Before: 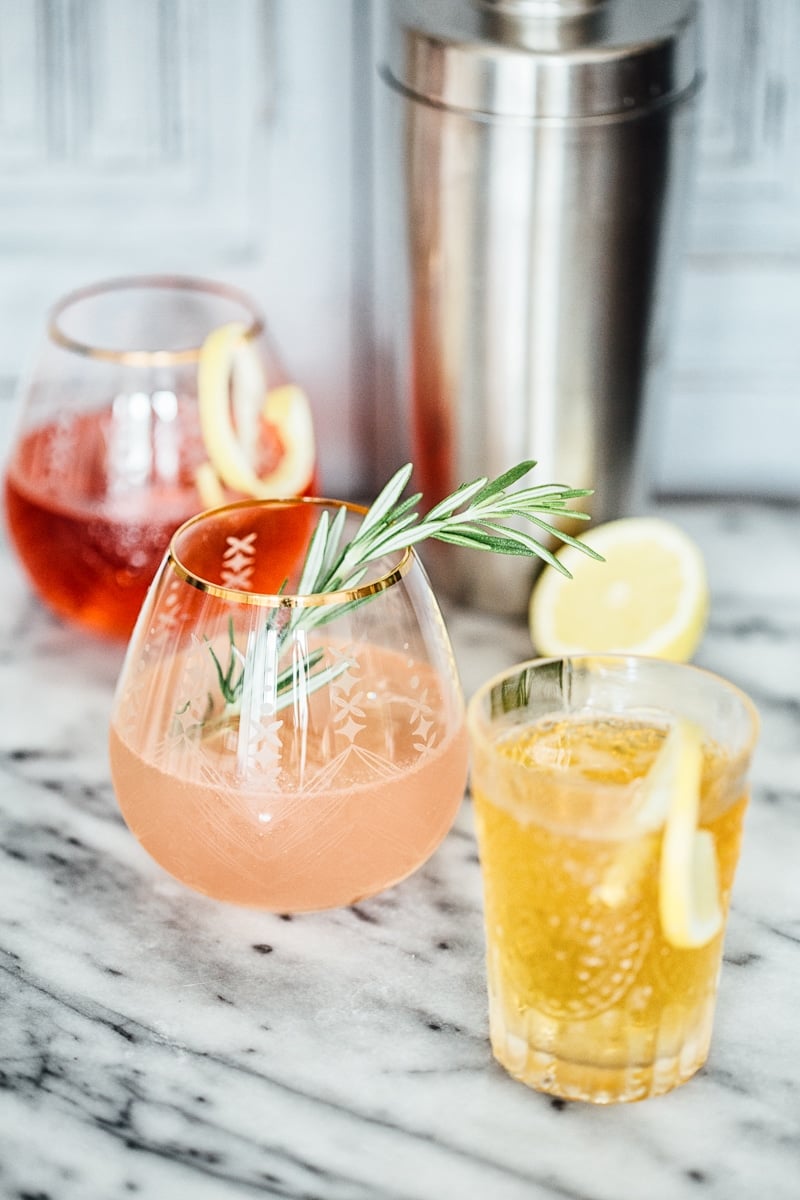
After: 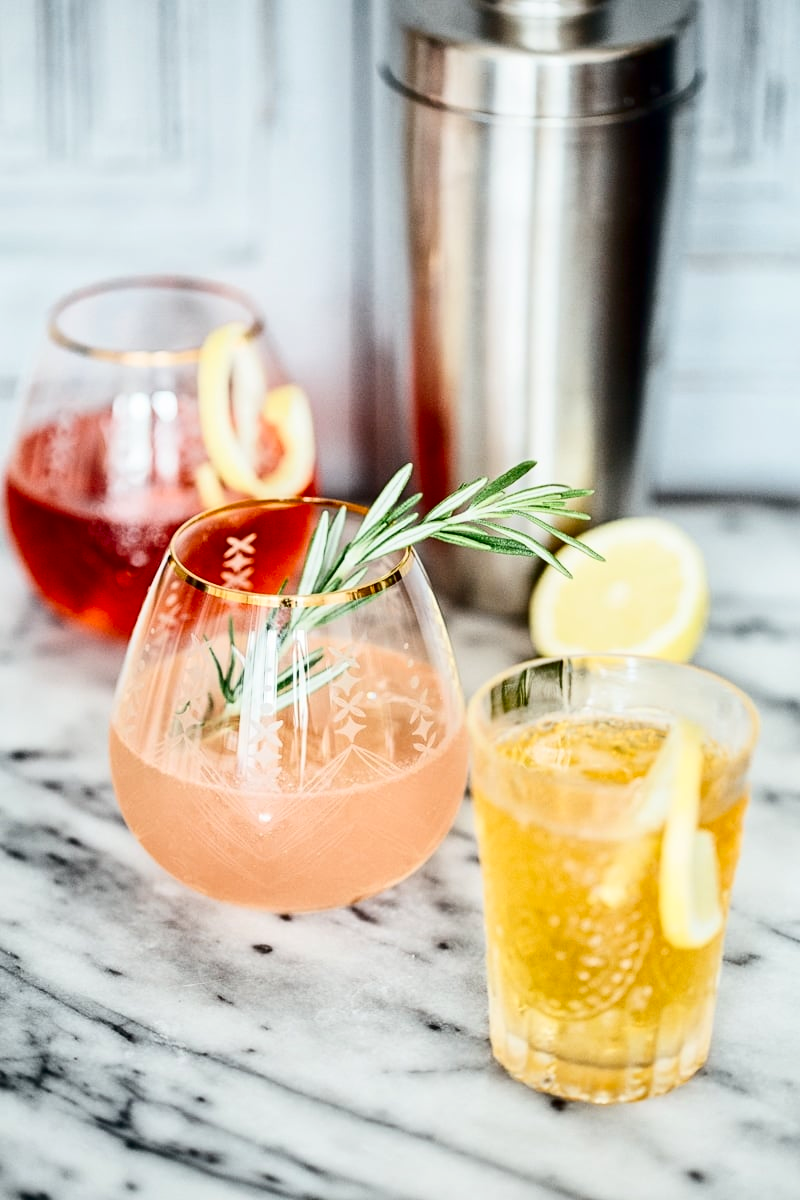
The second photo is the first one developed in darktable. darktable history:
exposure: black level correction 0.005, exposure 0.001 EV, compensate highlight preservation false
contrast brightness saturation: contrast 0.2, brightness -0.11, saturation 0.1
